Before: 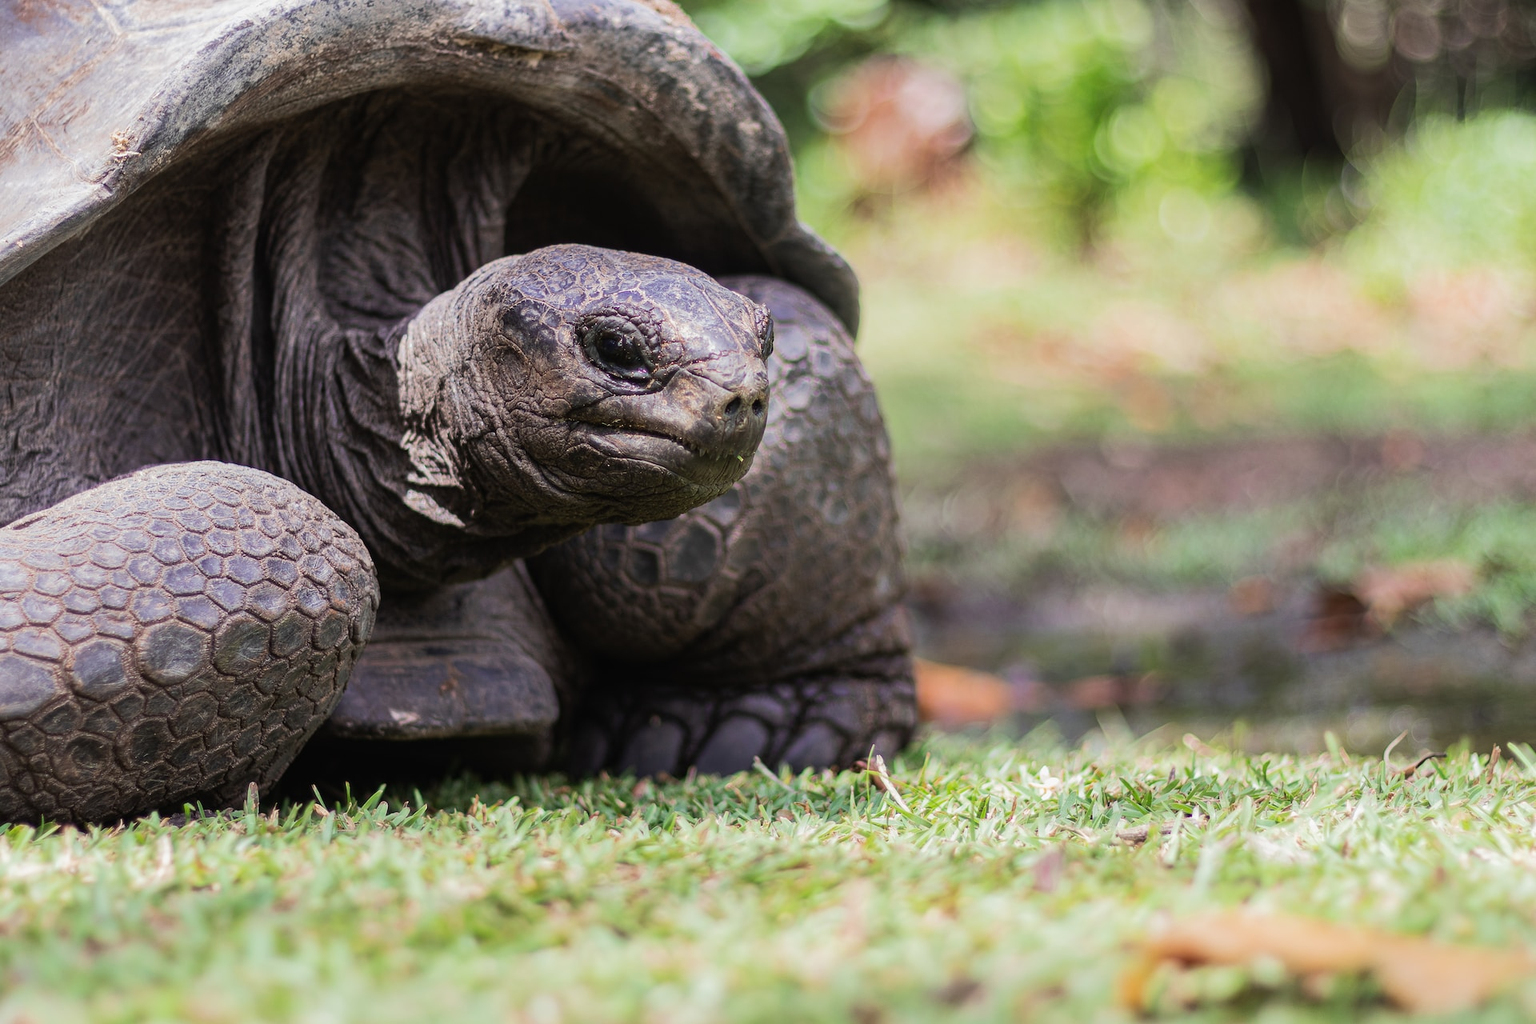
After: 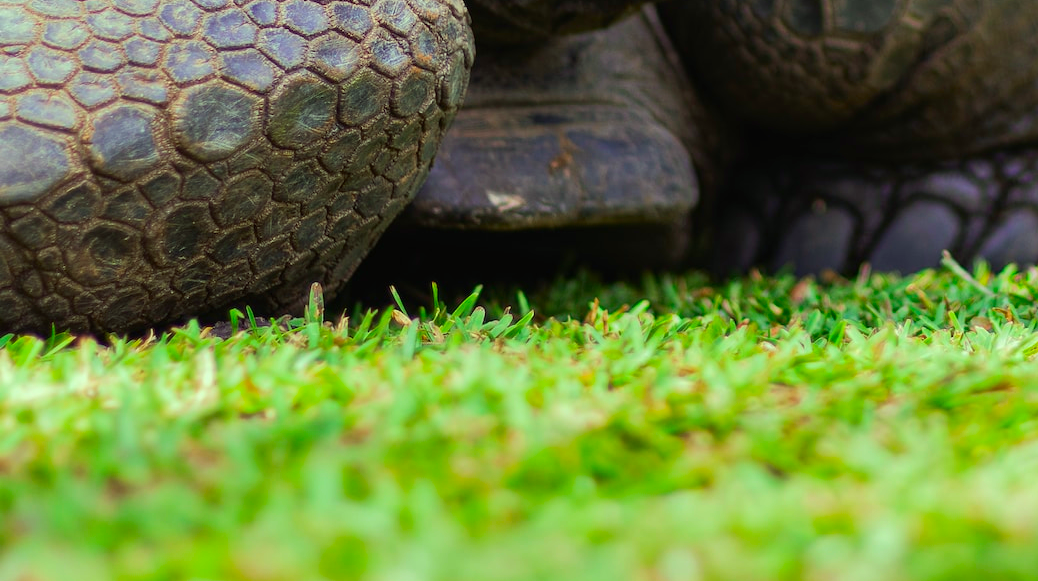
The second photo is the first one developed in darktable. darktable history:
crop and rotate: top 54.361%, right 45.933%, bottom 0.18%
shadows and highlights: shadows 11.6, white point adjustment 1.17, soften with gaussian
color correction: highlights a* -11, highlights b* 9.89, saturation 1.72
